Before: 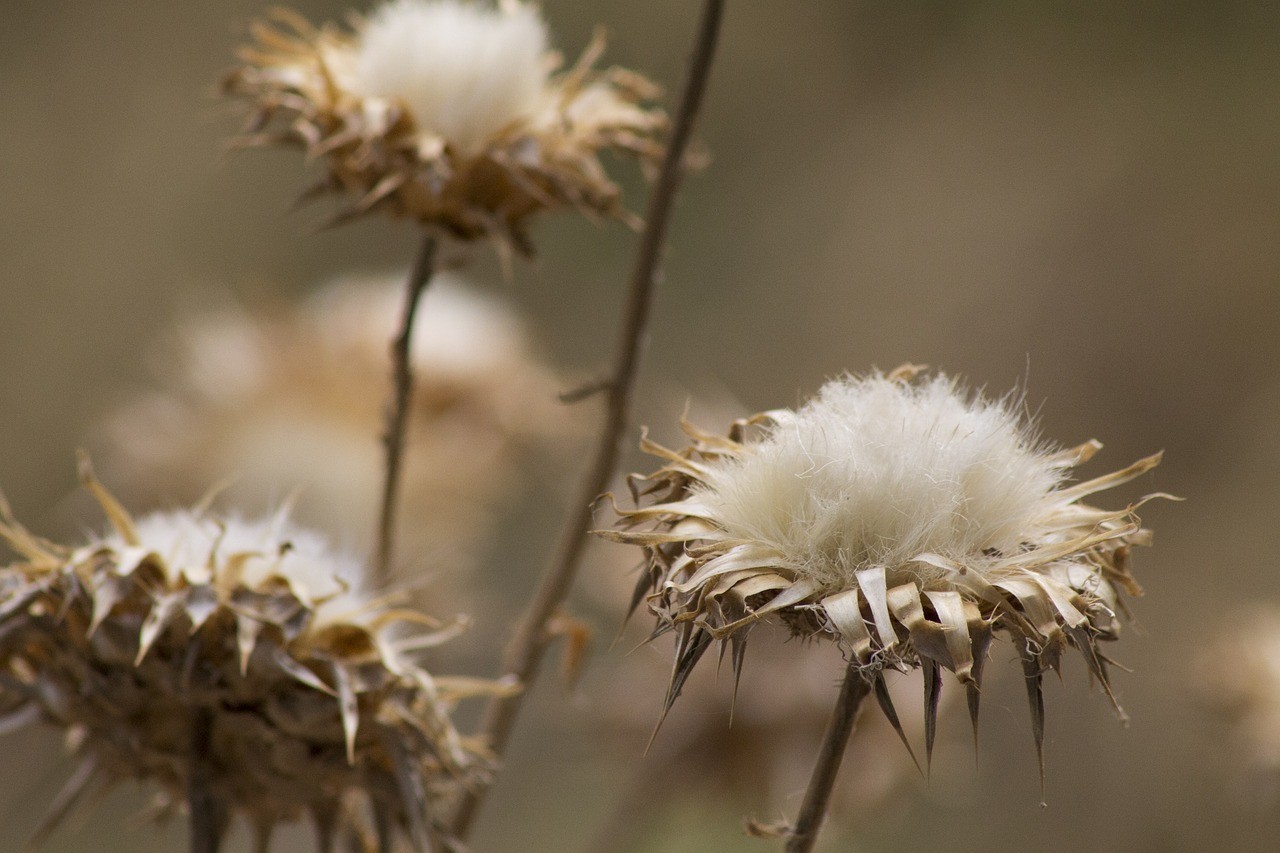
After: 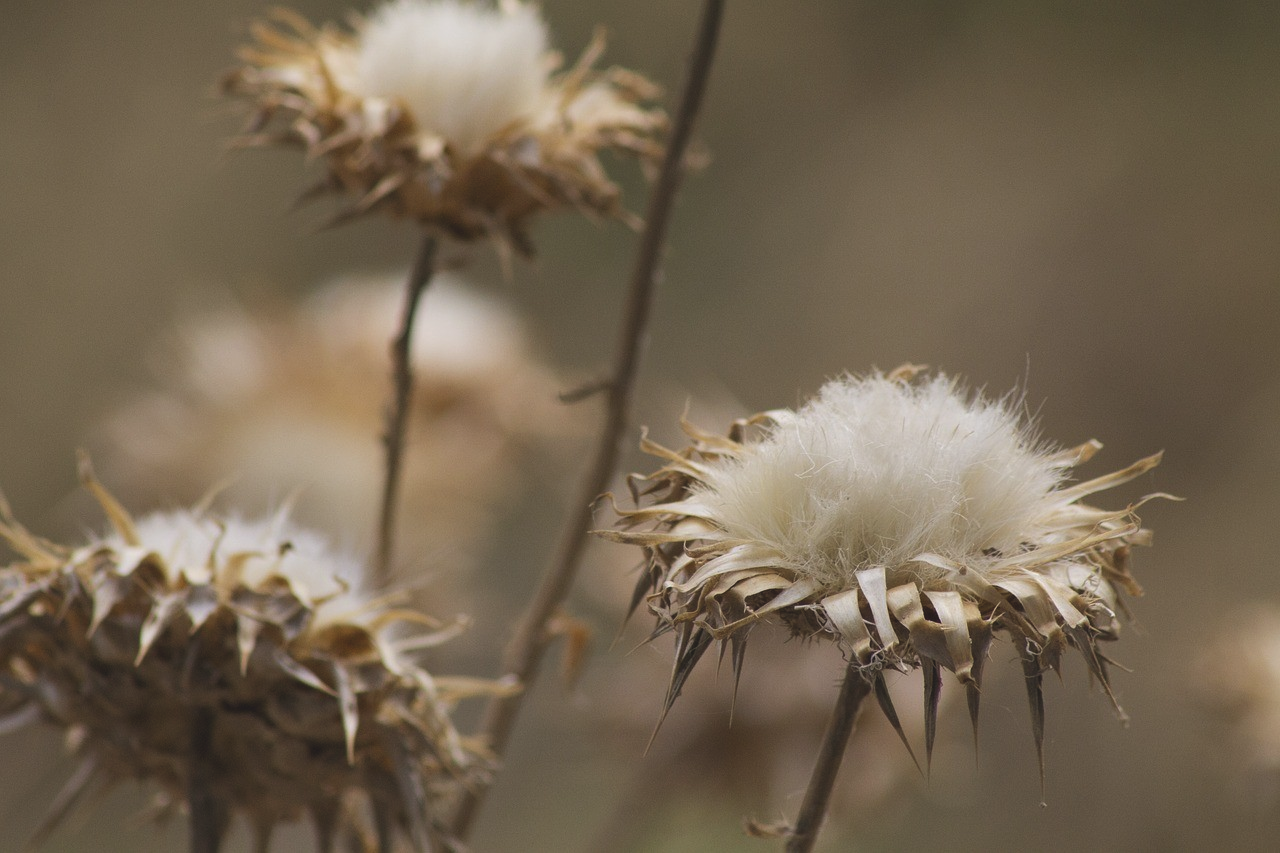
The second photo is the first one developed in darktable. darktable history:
exposure: black level correction -0.014, exposure -0.193 EV, compensate highlight preservation false
